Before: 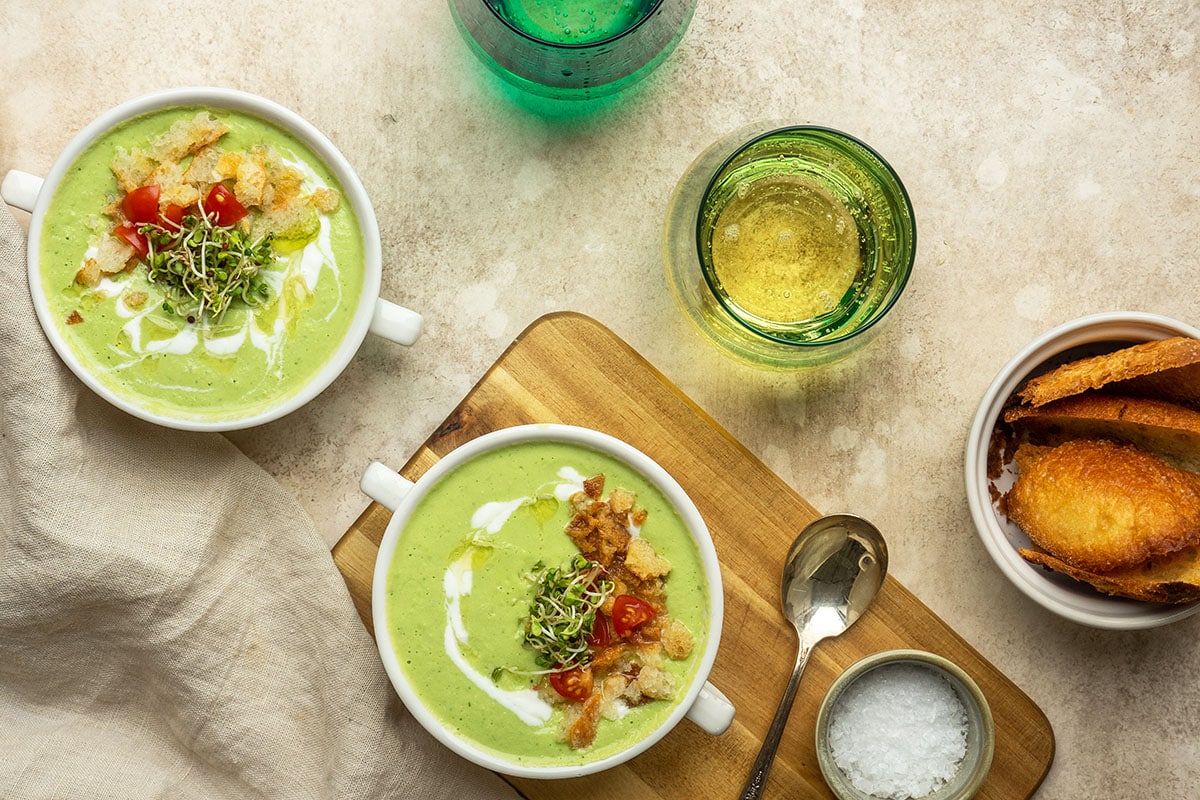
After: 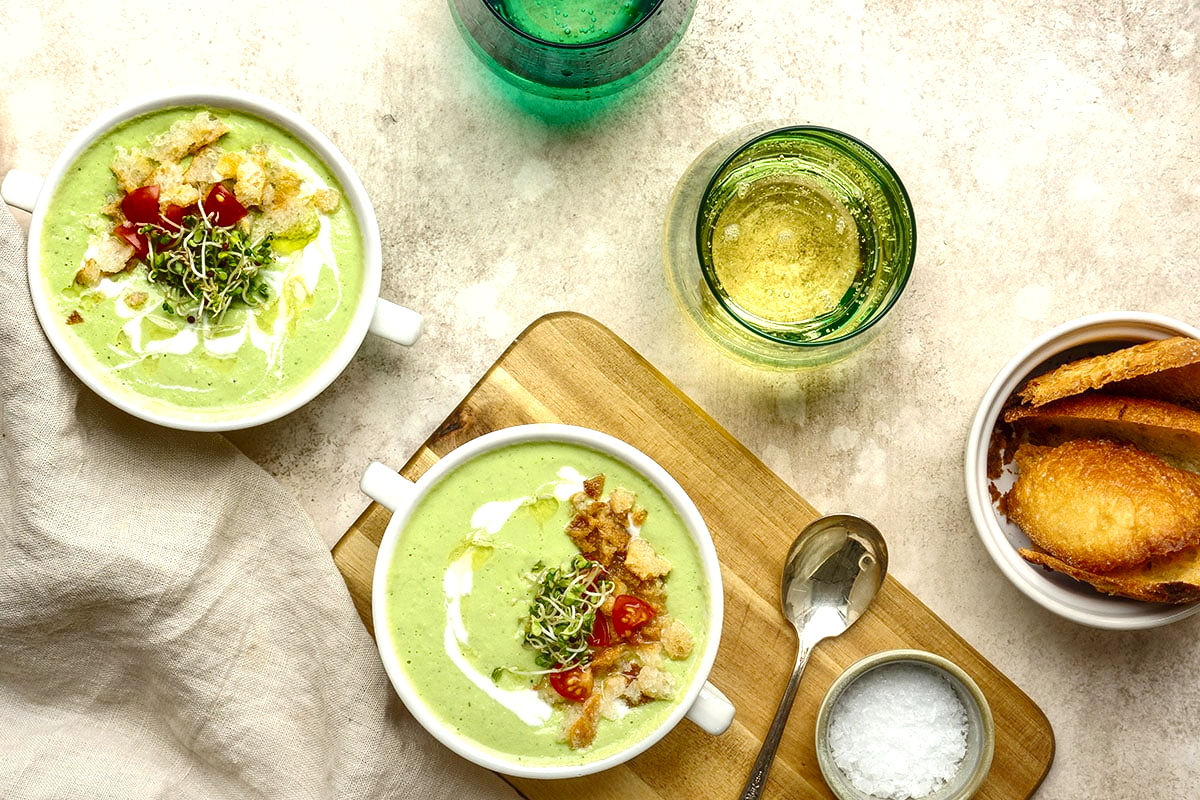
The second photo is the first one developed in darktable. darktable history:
exposure: exposure 0.49 EV, compensate exposure bias true, compensate highlight preservation false
base curve: curves: ch0 [(0, 0) (0.158, 0.273) (0.879, 0.895) (1, 1)], preserve colors none
shadows and highlights: radius 264.97, soften with gaussian
